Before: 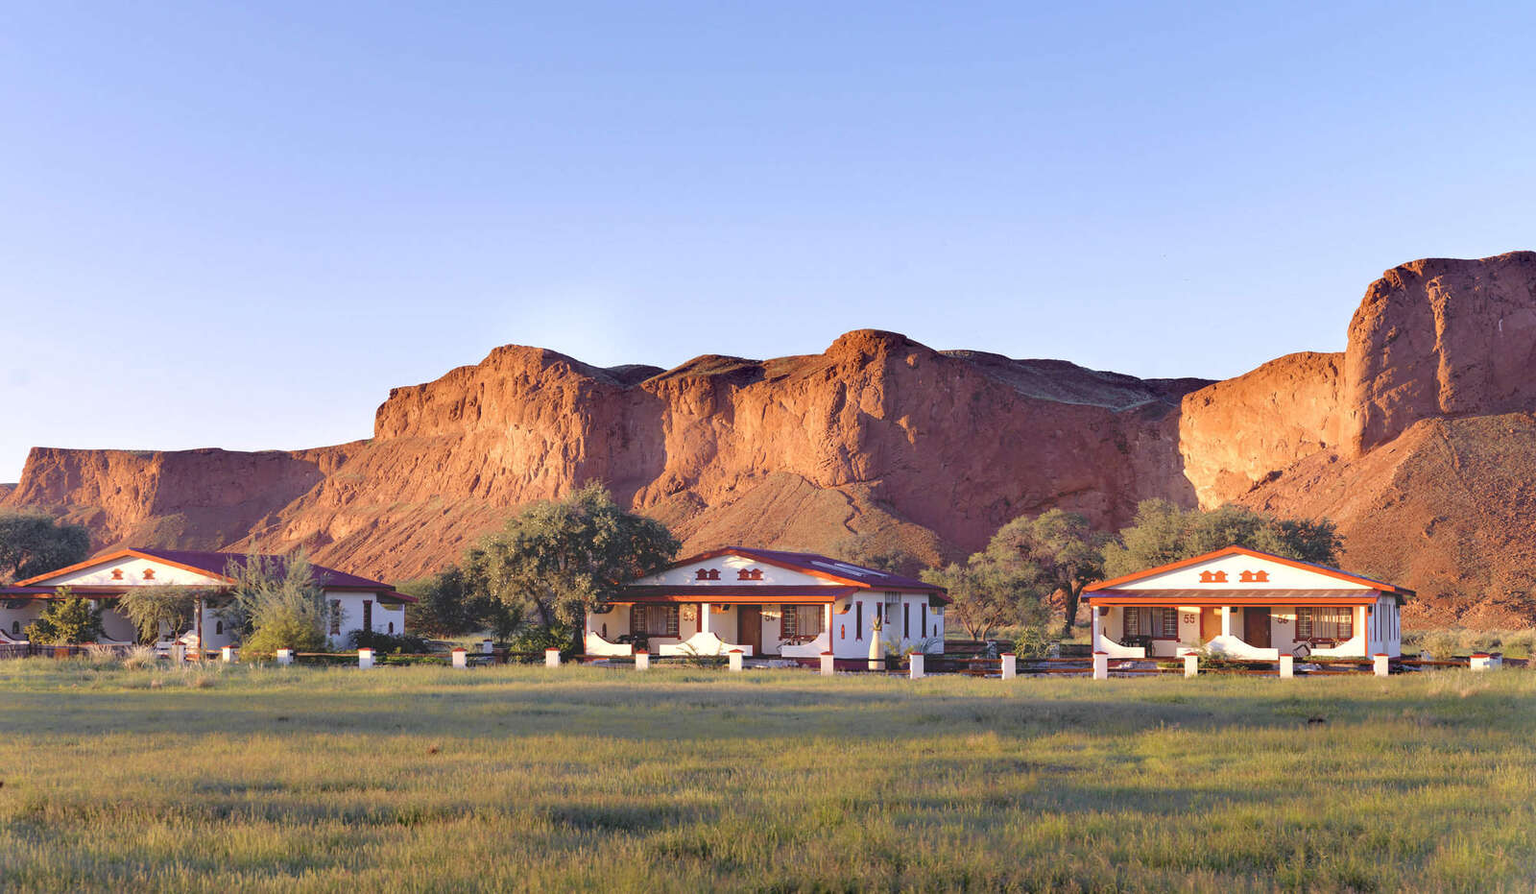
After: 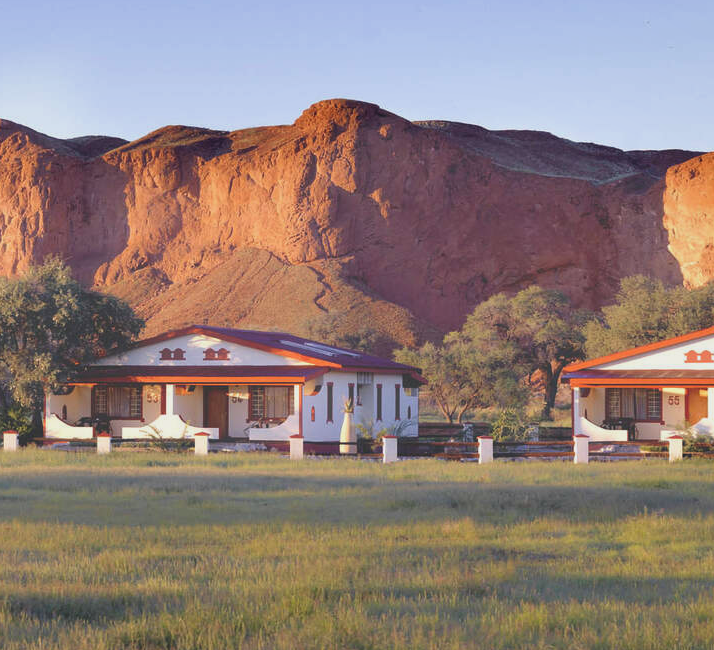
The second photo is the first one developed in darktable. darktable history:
haze removal: strength -0.1, compatibility mode true, adaptive false
contrast brightness saturation: contrast -0.11
crop: left 35.369%, top 26.313%, right 19.82%, bottom 3.45%
shadows and highlights: low approximation 0.01, soften with gaussian
